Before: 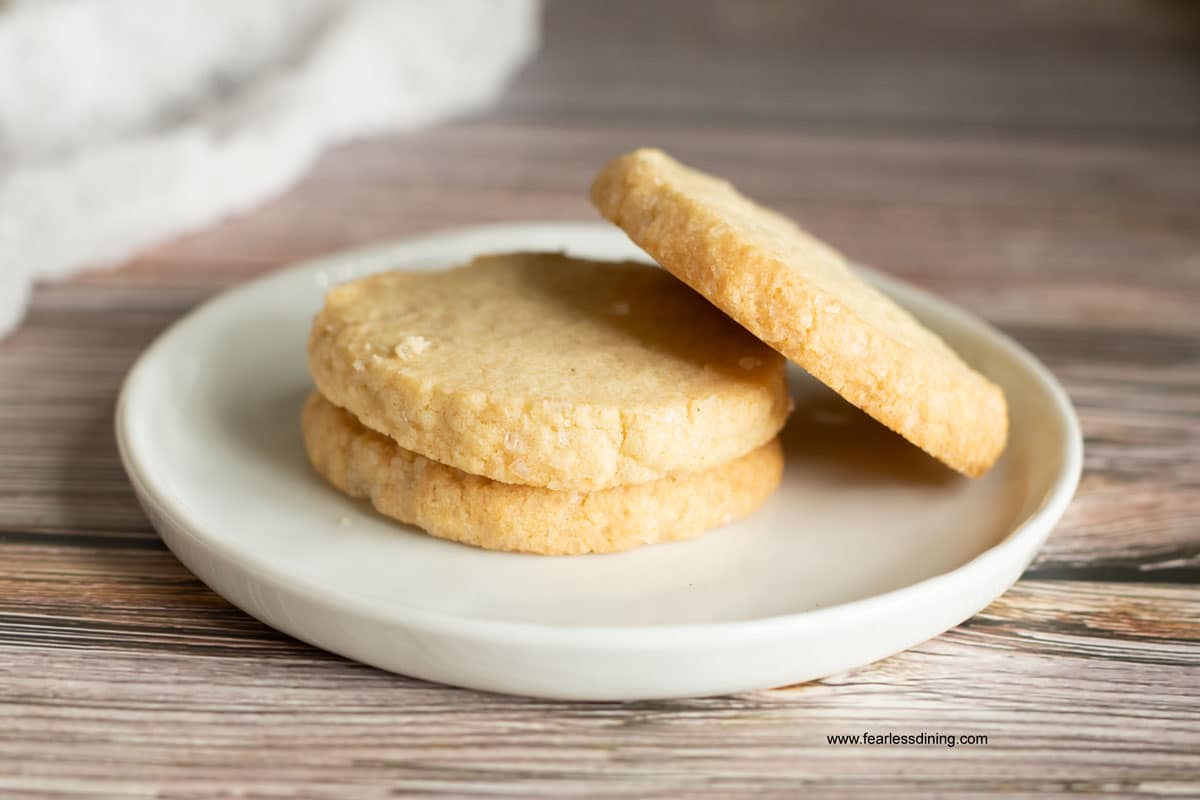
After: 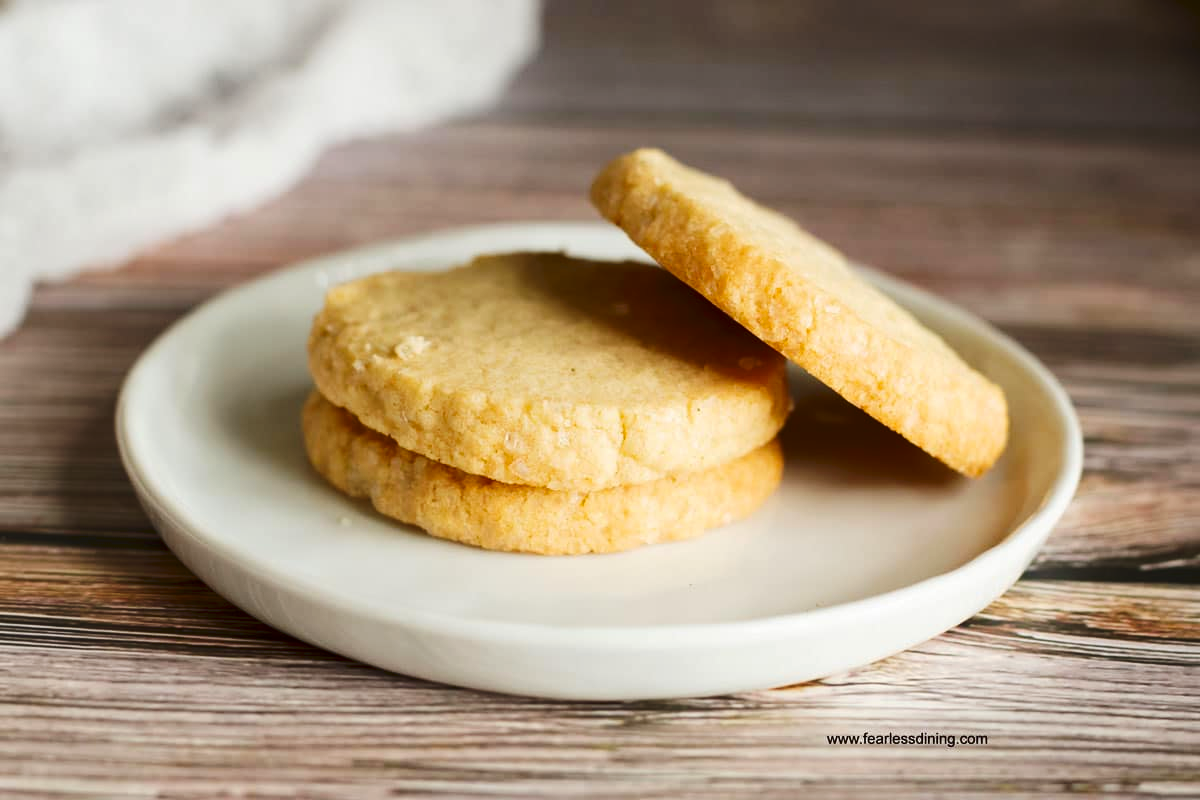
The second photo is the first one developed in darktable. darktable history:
contrast brightness saturation: contrast 0.12, brightness -0.12, saturation 0.2
tone curve: curves: ch0 [(0, 0) (0.003, 0.005) (0.011, 0.021) (0.025, 0.042) (0.044, 0.065) (0.069, 0.074) (0.1, 0.092) (0.136, 0.123) (0.177, 0.159) (0.224, 0.2) (0.277, 0.252) (0.335, 0.32) (0.399, 0.392) (0.468, 0.468) (0.543, 0.549) (0.623, 0.638) (0.709, 0.721) (0.801, 0.812) (0.898, 0.896) (1, 1)], preserve colors none
